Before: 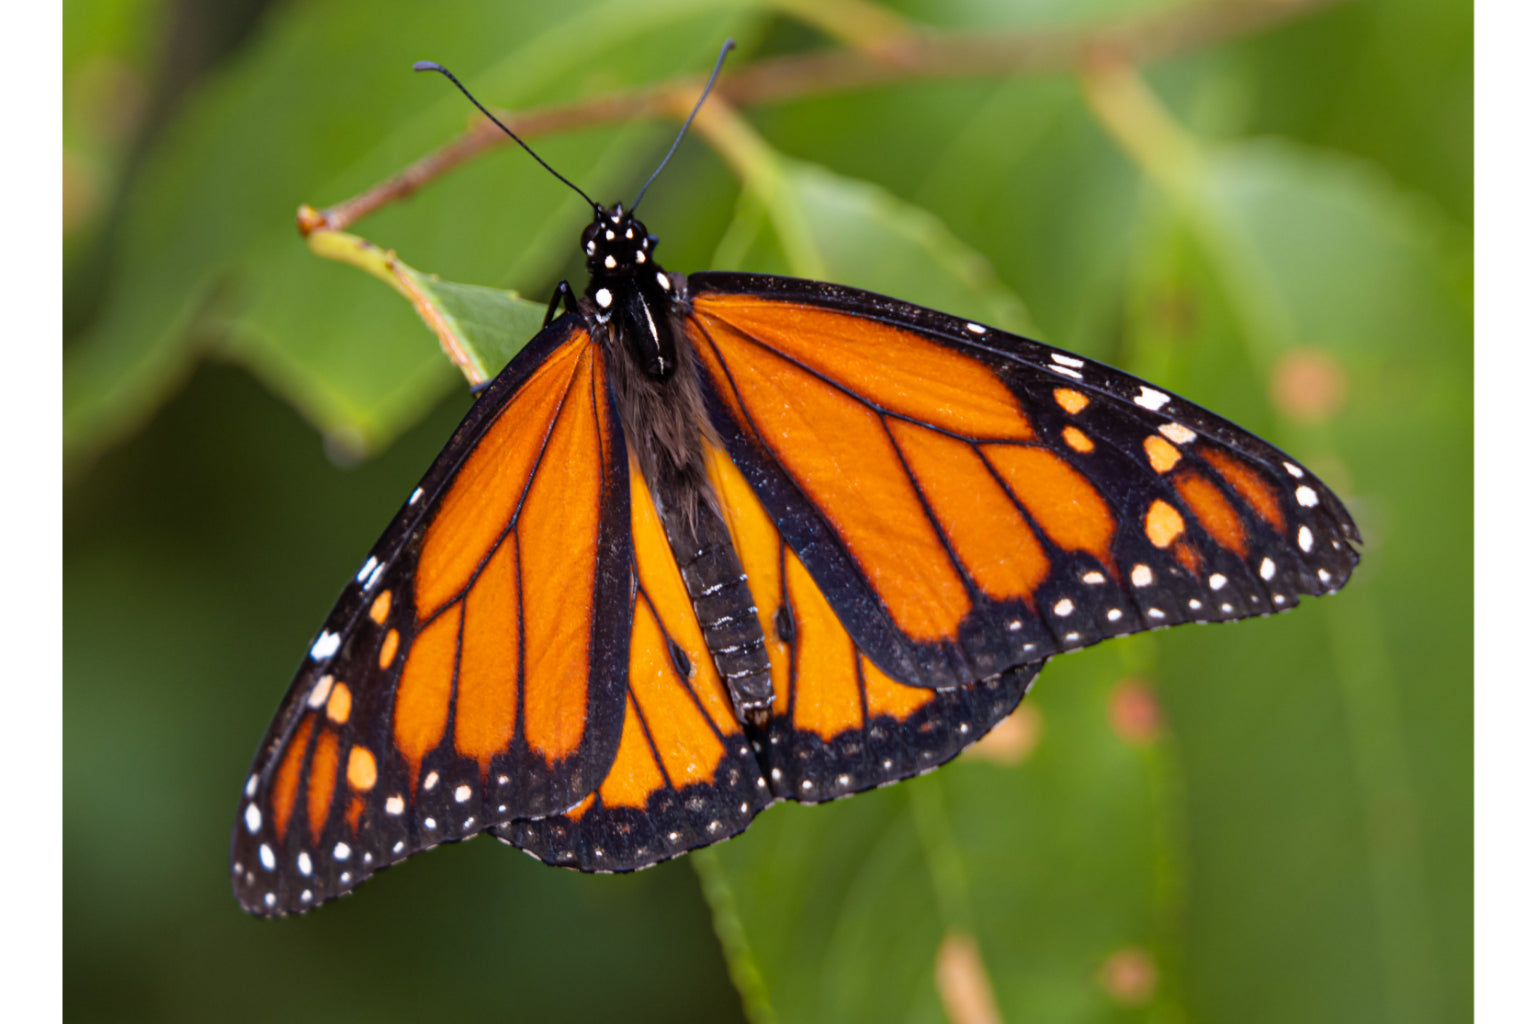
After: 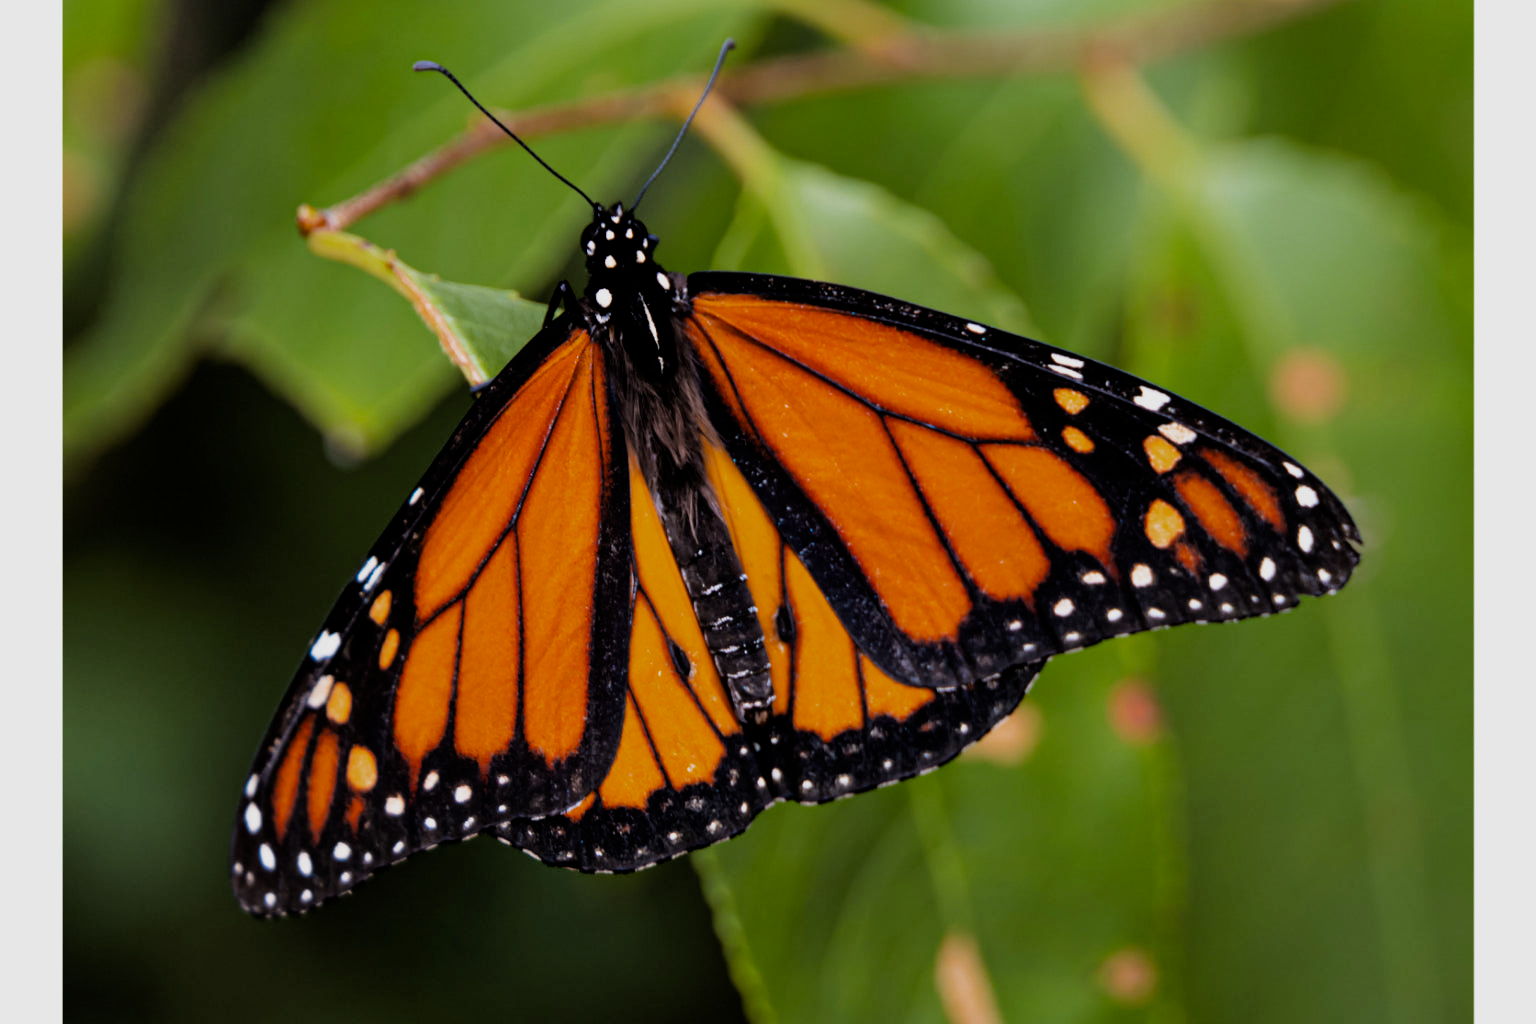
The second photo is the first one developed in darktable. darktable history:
color zones: curves: ch0 [(0, 0.425) (0.143, 0.422) (0.286, 0.42) (0.429, 0.419) (0.571, 0.419) (0.714, 0.42) (0.857, 0.422) (1, 0.425)]
filmic rgb: black relative exposure -5 EV, hardness 2.88, contrast 1.4, highlights saturation mix -30%
